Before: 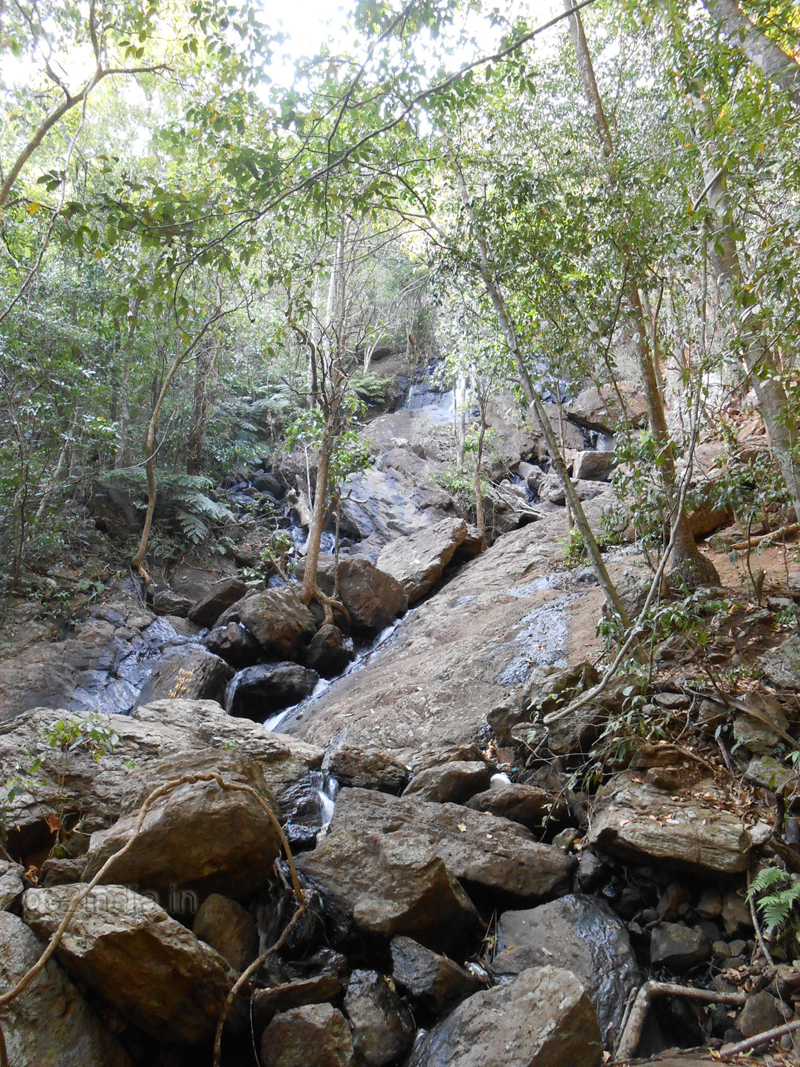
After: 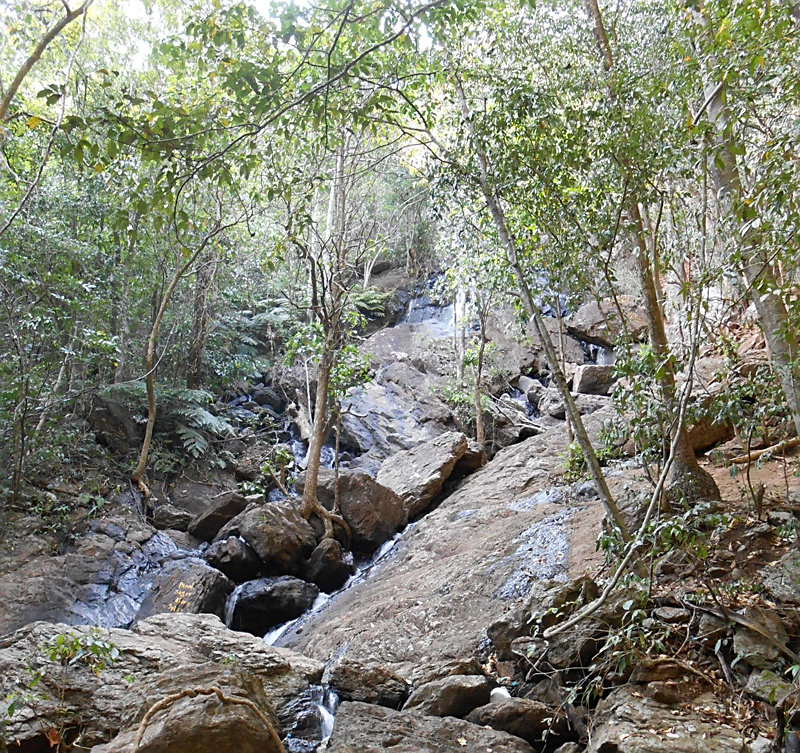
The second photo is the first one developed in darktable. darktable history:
crop and rotate: top 8.133%, bottom 21.273%
exposure: compensate exposure bias true, compensate highlight preservation false
sharpen: on, module defaults
color calibration: illuminant same as pipeline (D50), adaptation none (bypass), x 0.333, y 0.333, temperature 5008.33 K
tone equalizer: edges refinement/feathering 500, mask exposure compensation -1.57 EV, preserve details no
